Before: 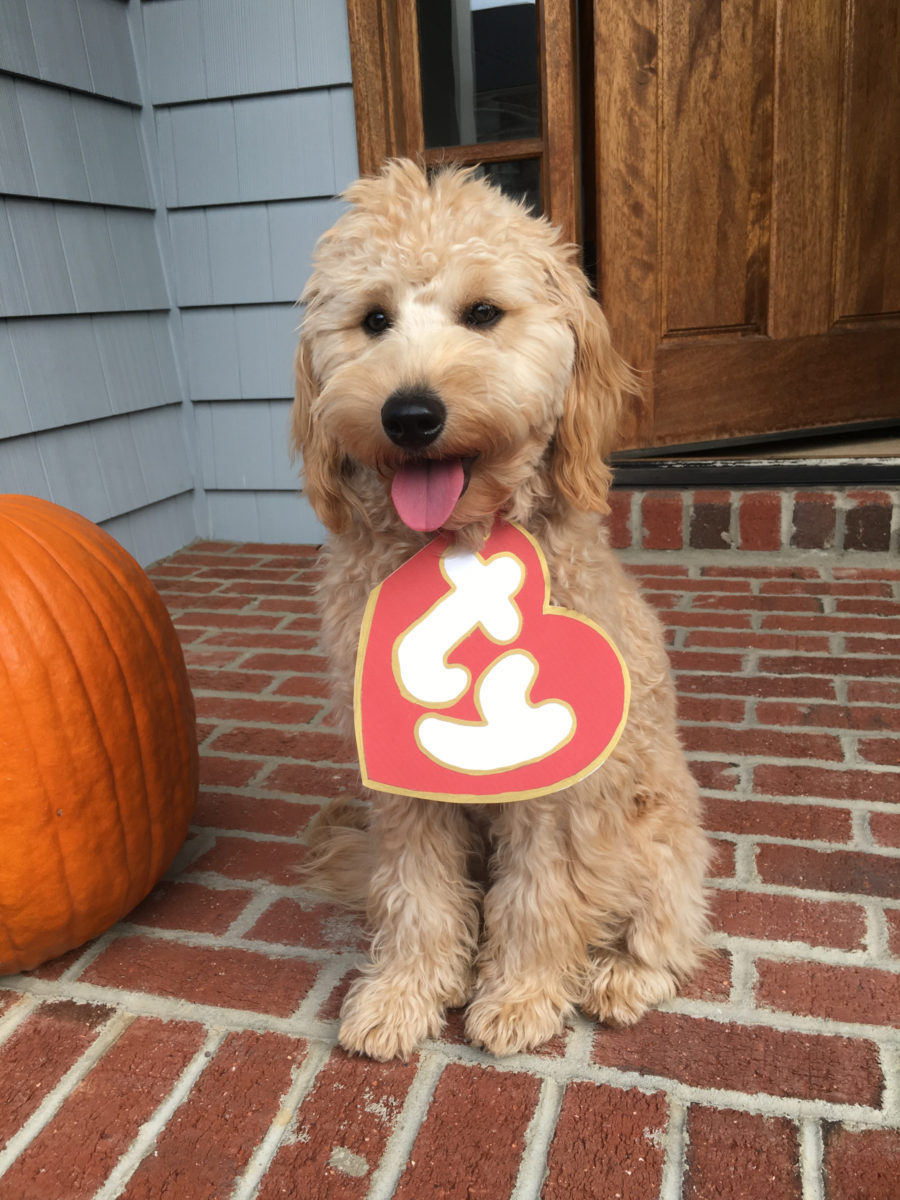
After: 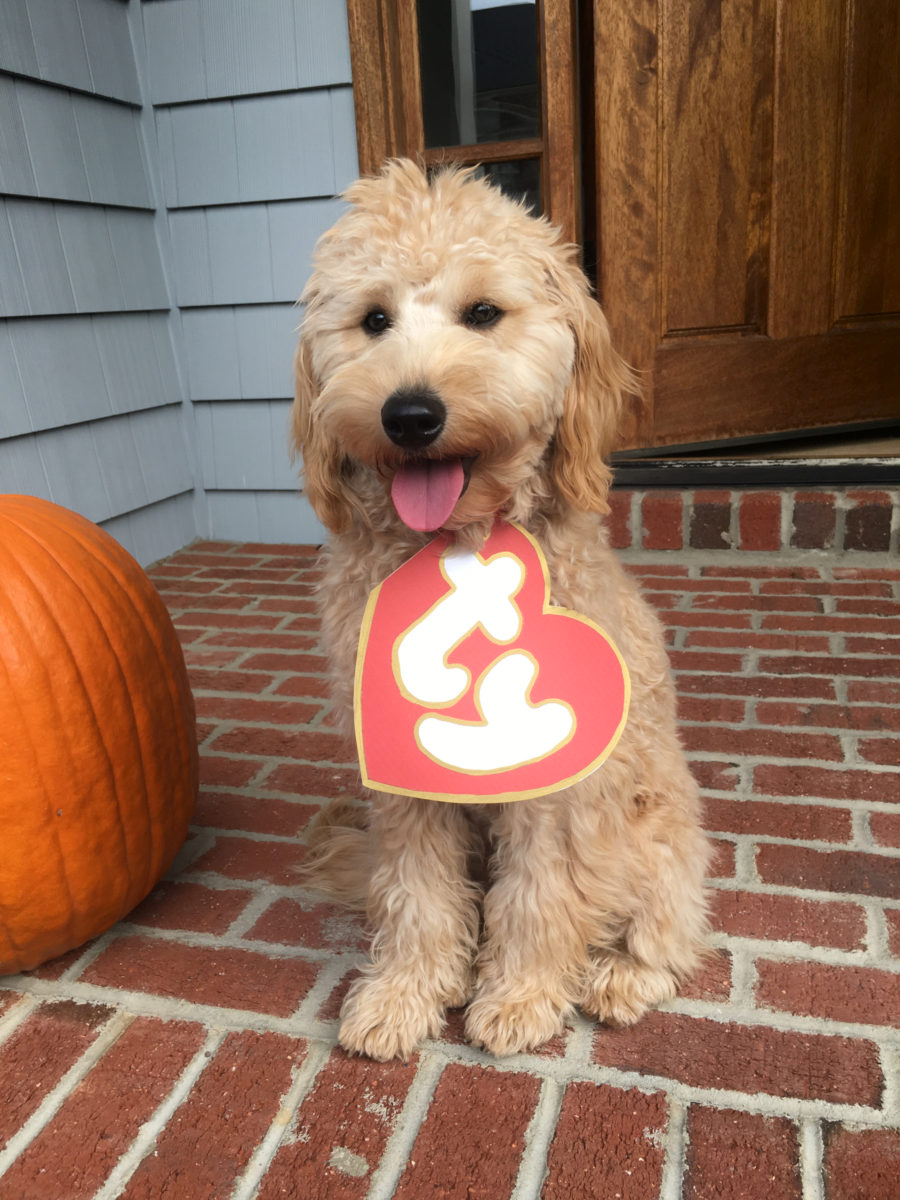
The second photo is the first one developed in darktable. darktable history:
shadows and highlights: shadows -54.3, highlights 86.09, soften with gaussian
white balance: emerald 1
